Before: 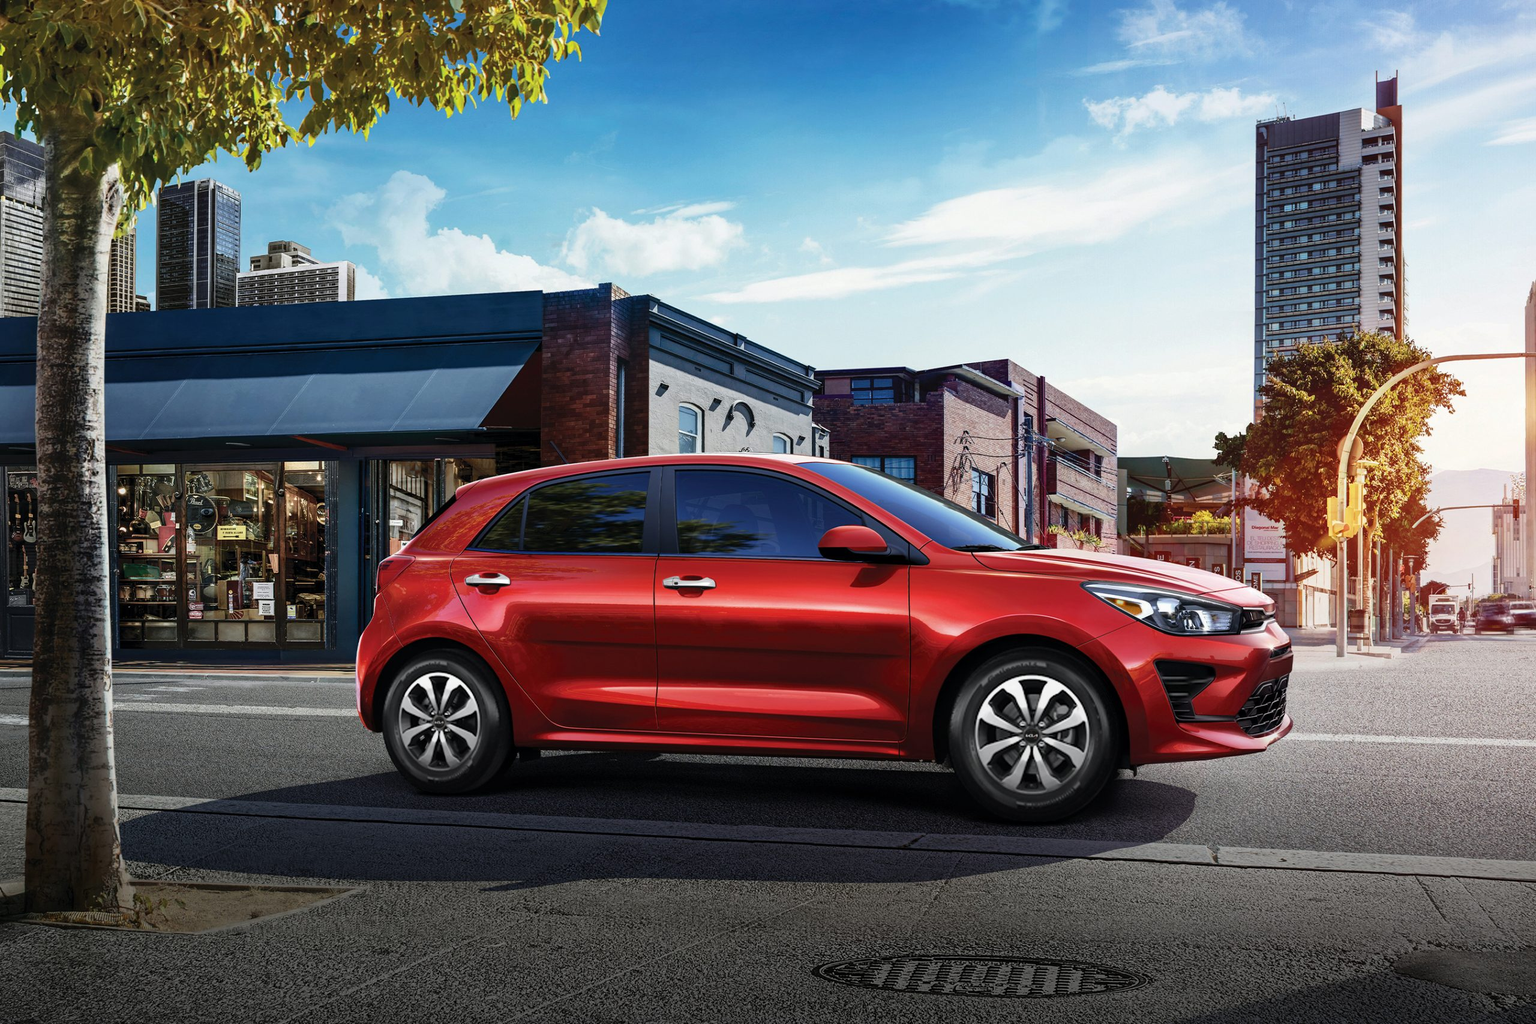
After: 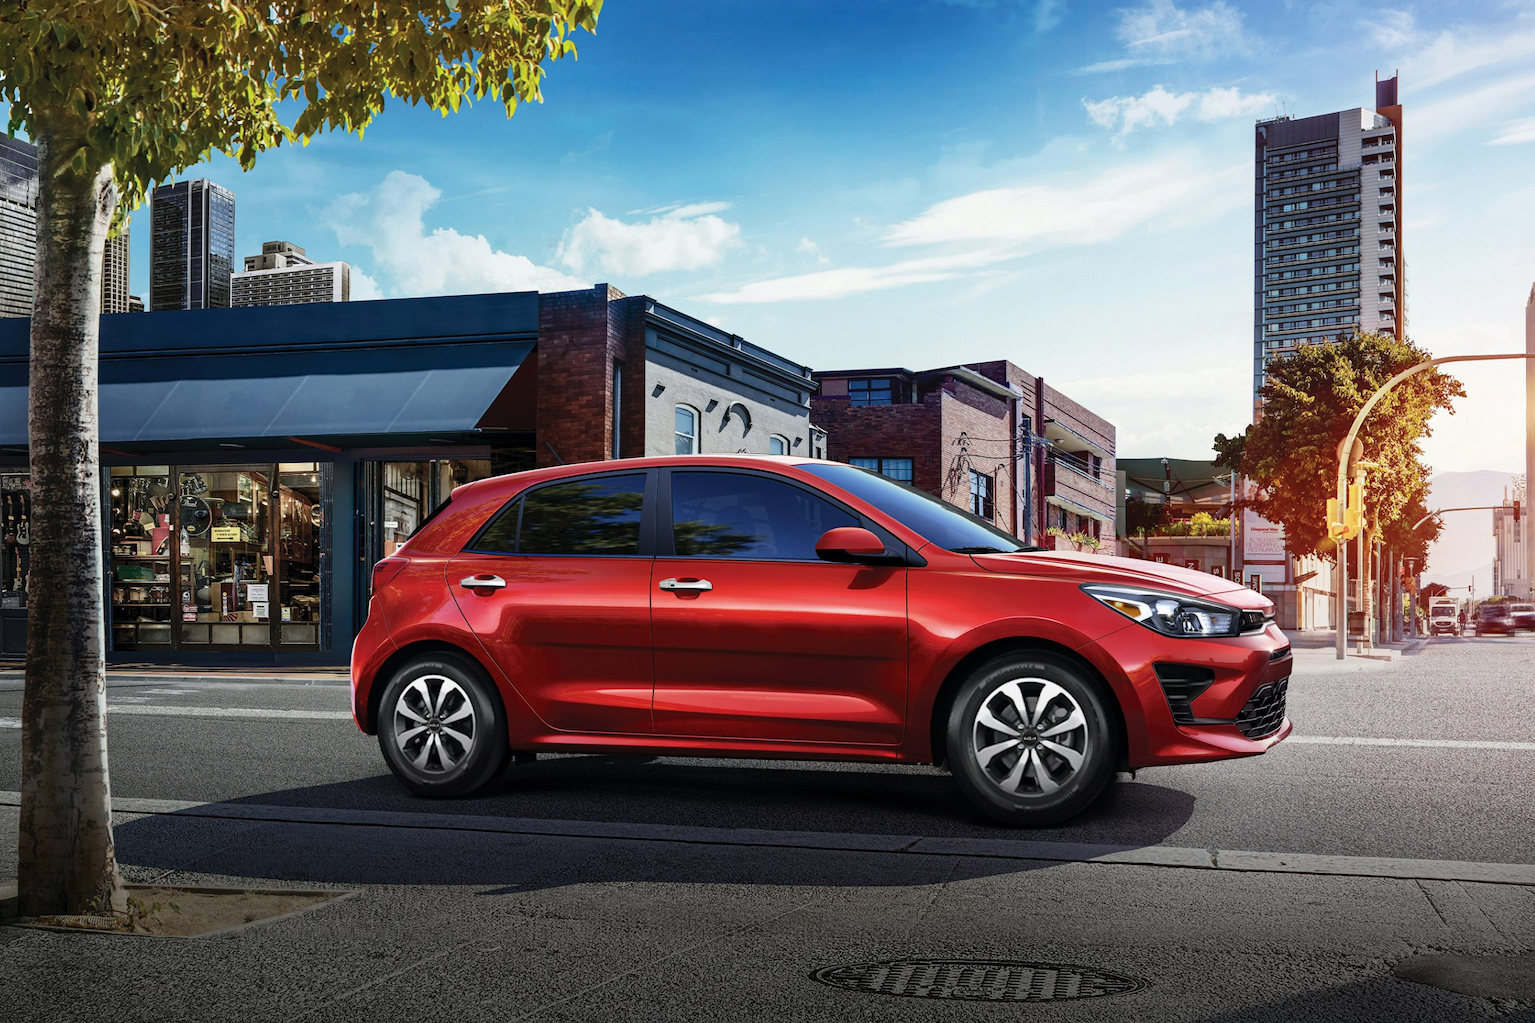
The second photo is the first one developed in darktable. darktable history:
crop and rotate: left 0.48%, top 0.132%, bottom 0.375%
